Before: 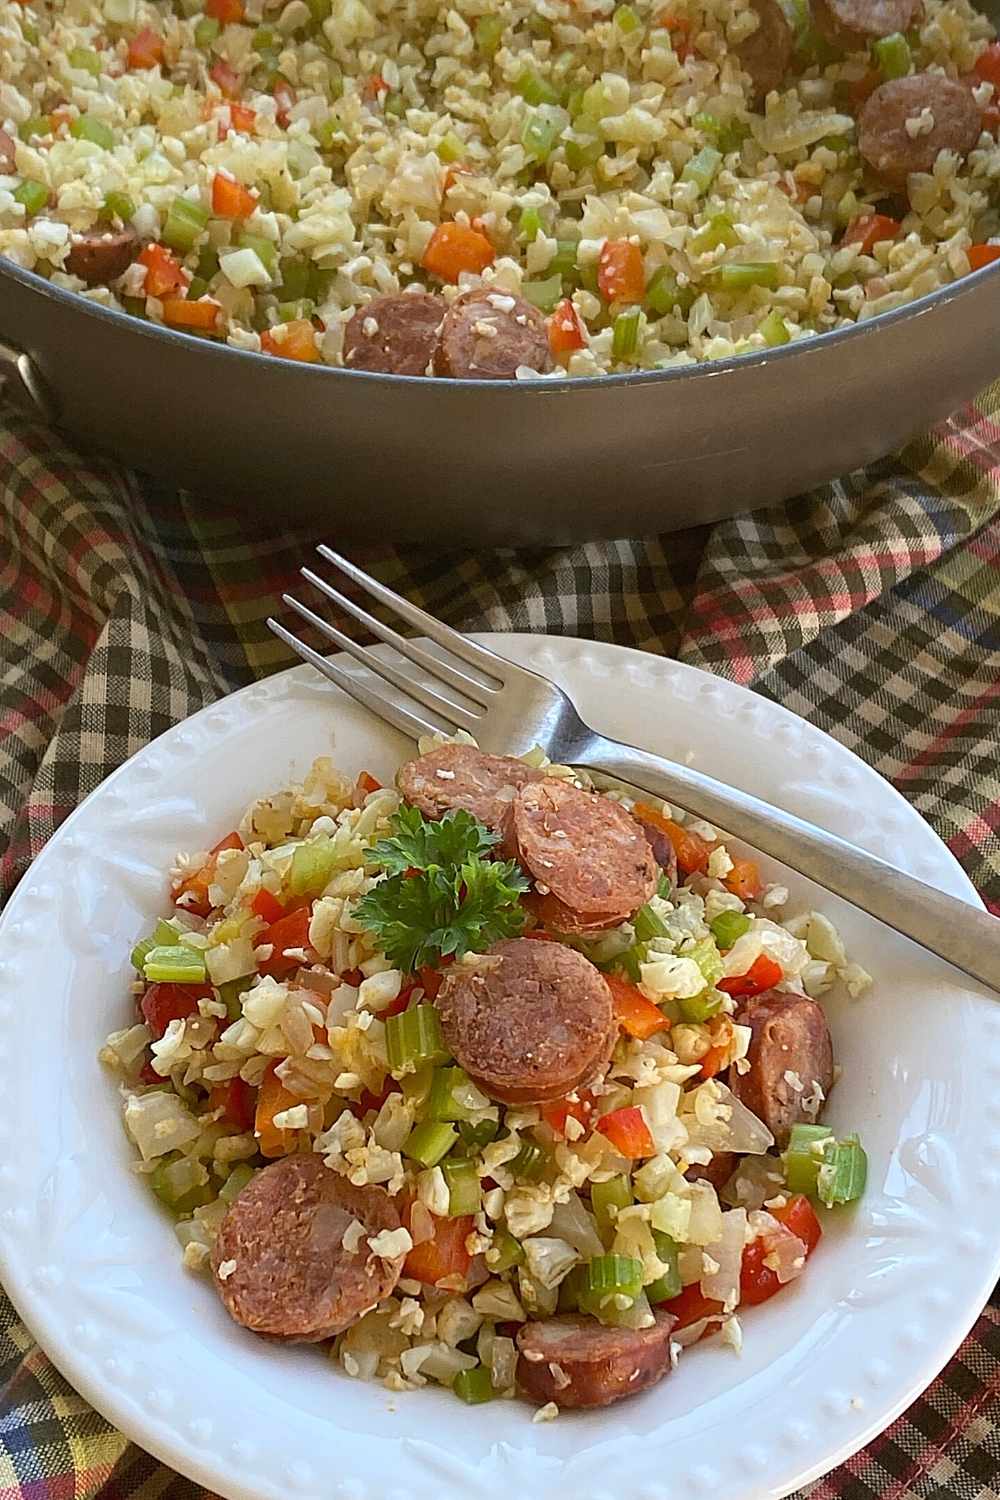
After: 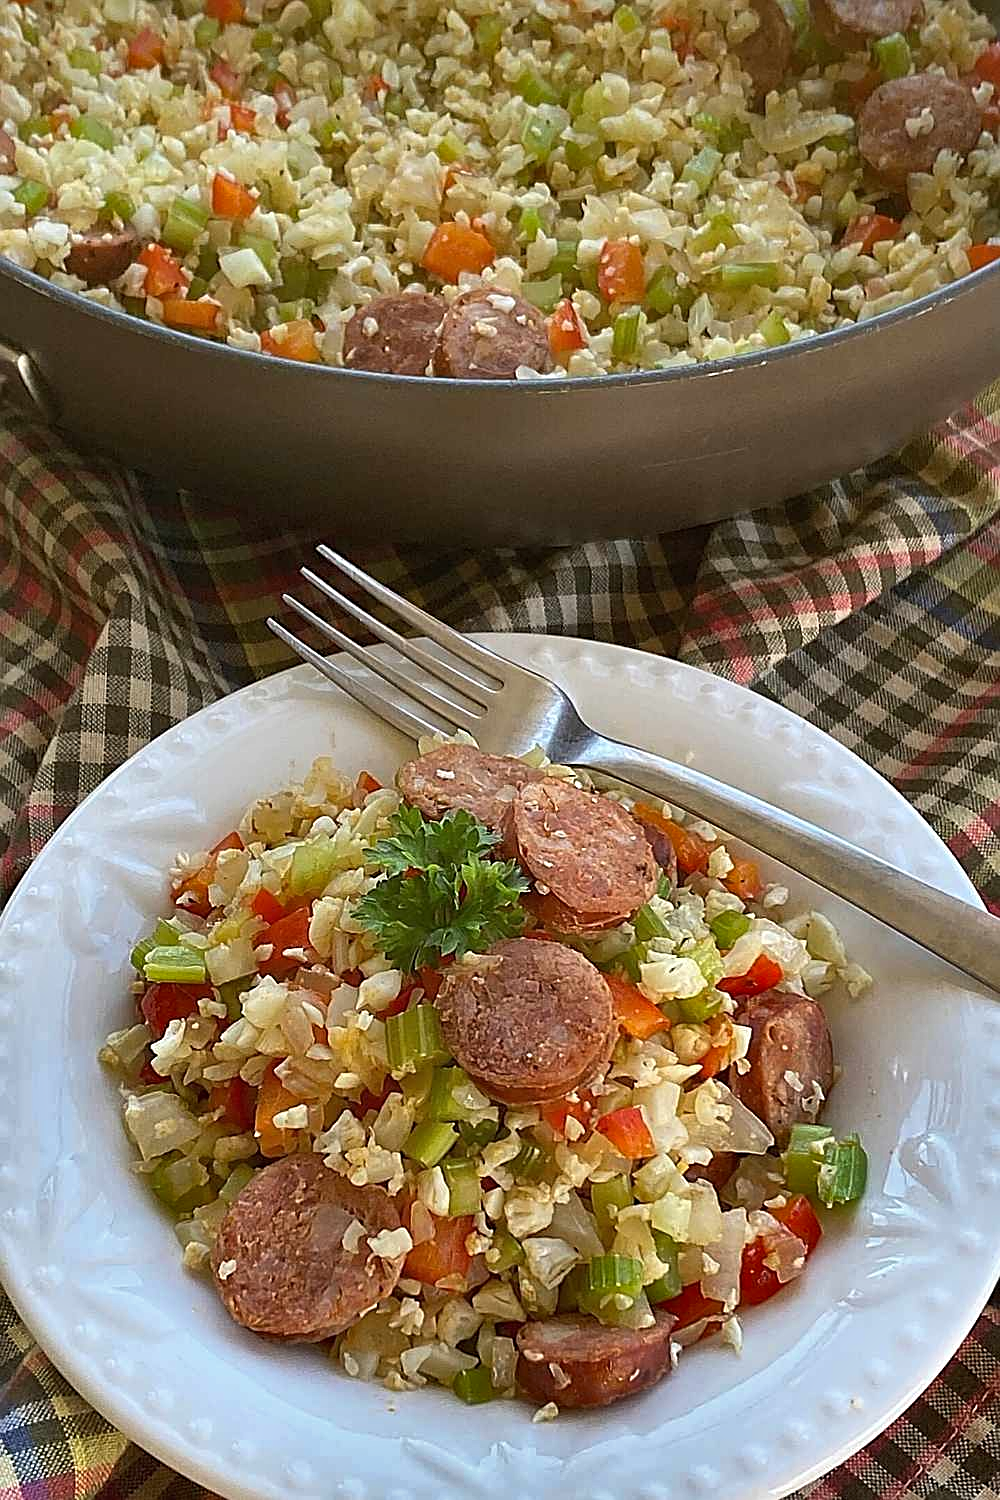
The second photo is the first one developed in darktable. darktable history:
sharpen: on, module defaults
shadows and highlights: shadows 24.5, highlights -78.15, soften with gaussian
